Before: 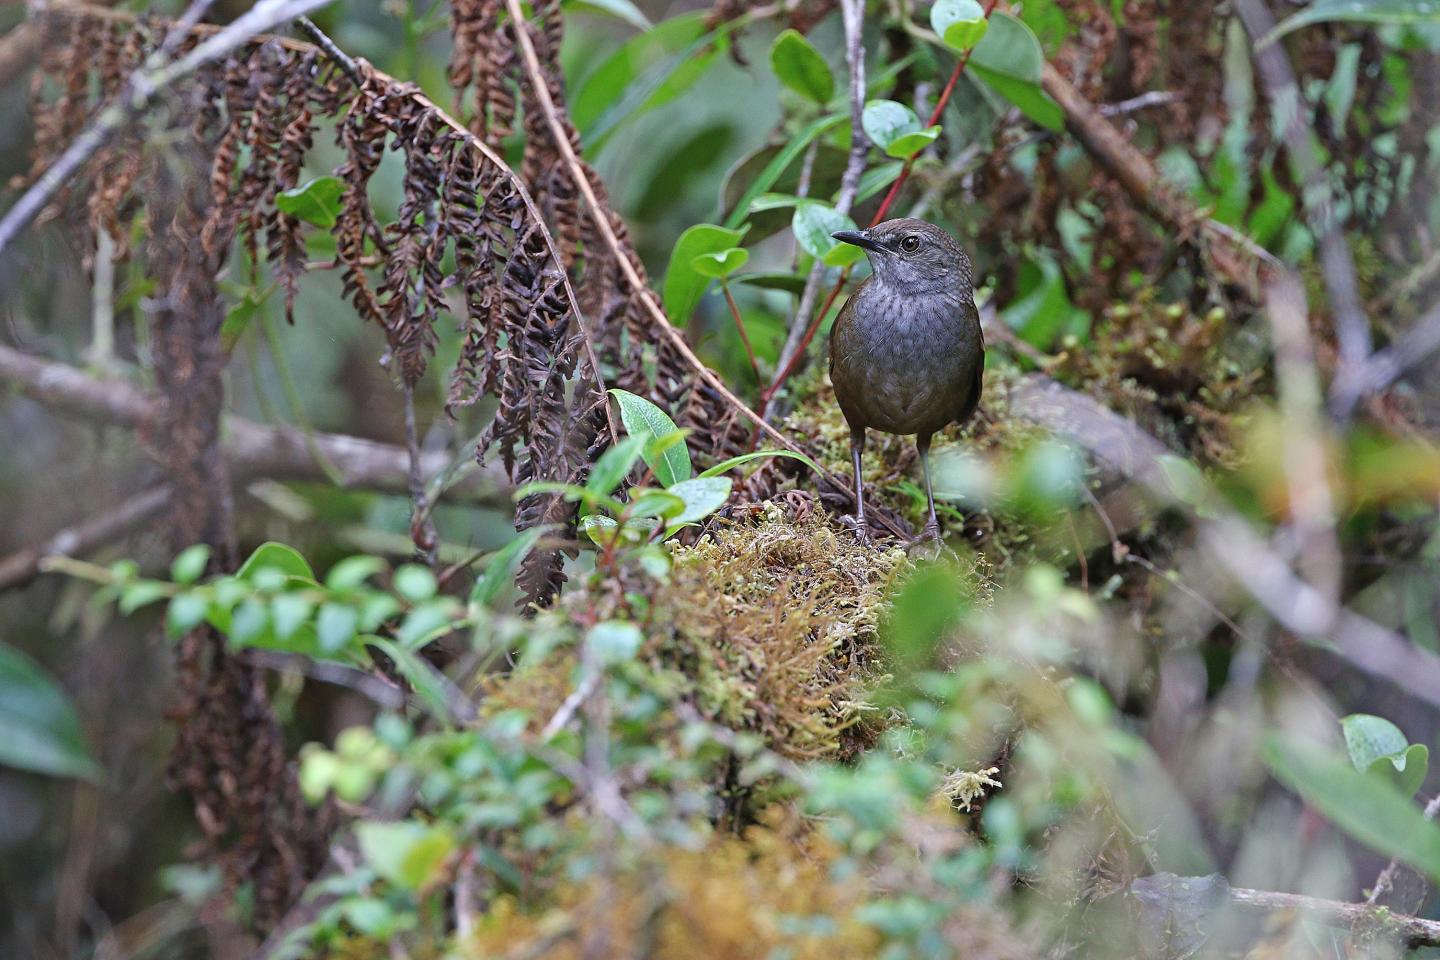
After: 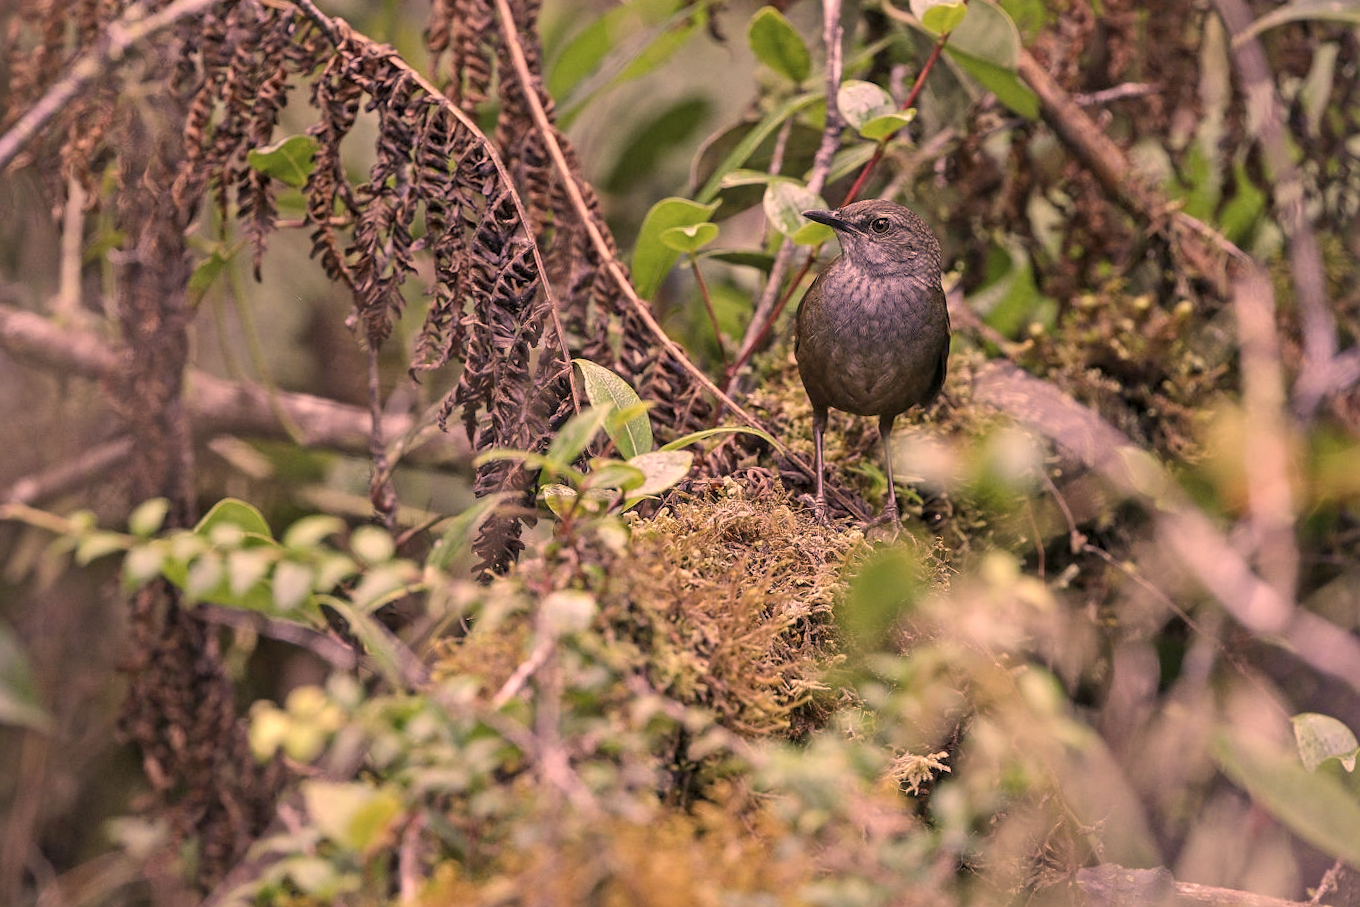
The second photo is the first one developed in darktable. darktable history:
local contrast: on, module defaults
crop and rotate: angle -2.25°
tone equalizer: edges refinement/feathering 500, mask exposure compensation -1.23 EV, preserve details no
shadows and highlights: on, module defaults
color correction: highlights a* 39.45, highlights b* 39.72, saturation 0.688
